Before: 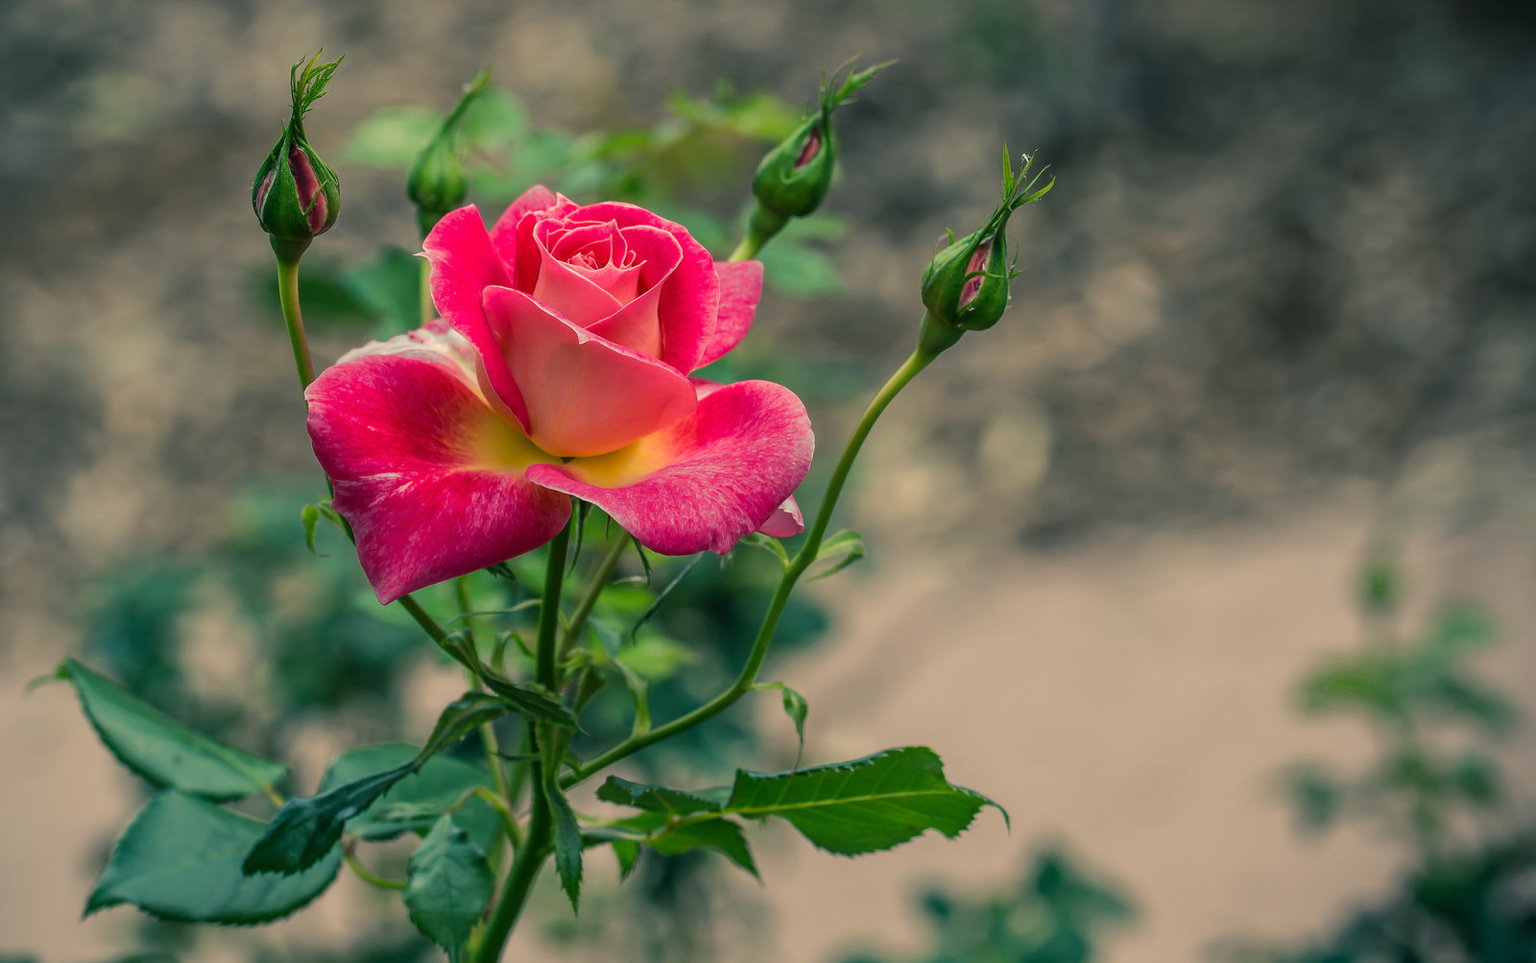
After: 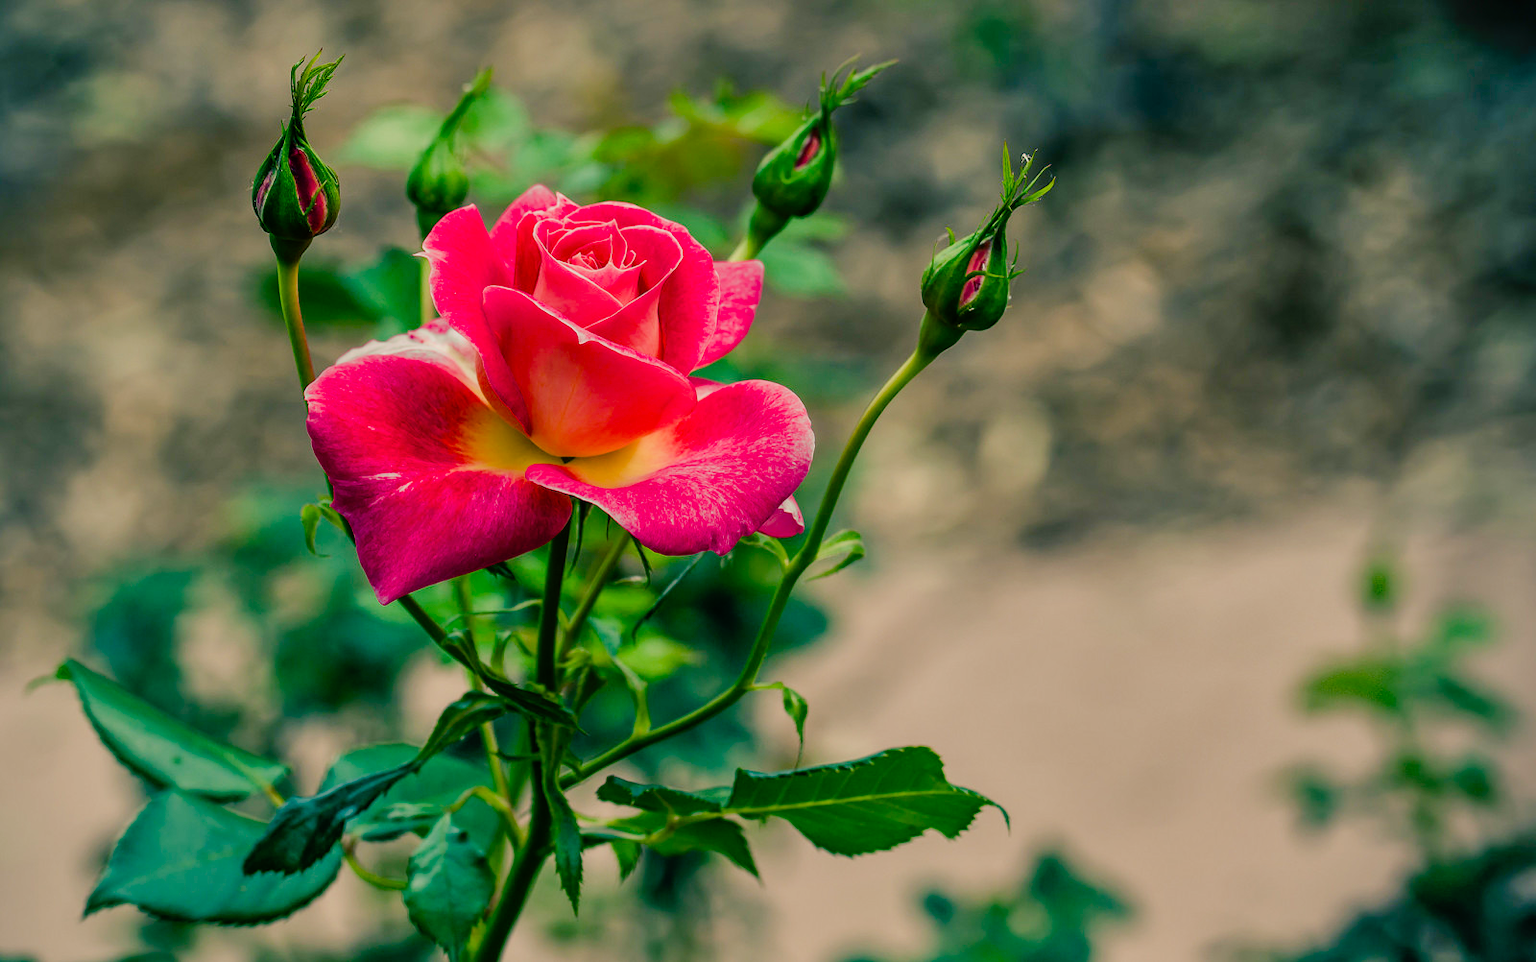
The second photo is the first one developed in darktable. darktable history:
tone curve: curves: ch0 [(0, 0) (0.003, 0.001) (0.011, 0.005) (0.025, 0.01) (0.044, 0.019) (0.069, 0.029) (0.1, 0.042) (0.136, 0.078) (0.177, 0.129) (0.224, 0.182) (0.277, 0.246) (0.335, 0.318) (0.399, 0.396) (0.468, 0.481) (0.543, 0.573) (0.623, 0.672) (0.709, 0.777) (0.801, 0.881) (0.898, 0.975) (1, 1)], preserve colors none
filmic rgb: black relative exposure -16 EV, white relative exposure 6.17 EV, hardness 5.24
shadows and highlights: radius 103.17, shadows 50.4, highlights -66, soften with gaussian
color balance rgb: linear chroma grading › shadows 31.464%, linear chroma grading › global chroma -2.284%, linear chroma grading › mid-tones 4.265%, perceptual saturation grading › global saturation 20%, perceptual saturation grading › highlights -50.172%, perceptual saturation grading › shadows 30.744%, global vibrance 20%
